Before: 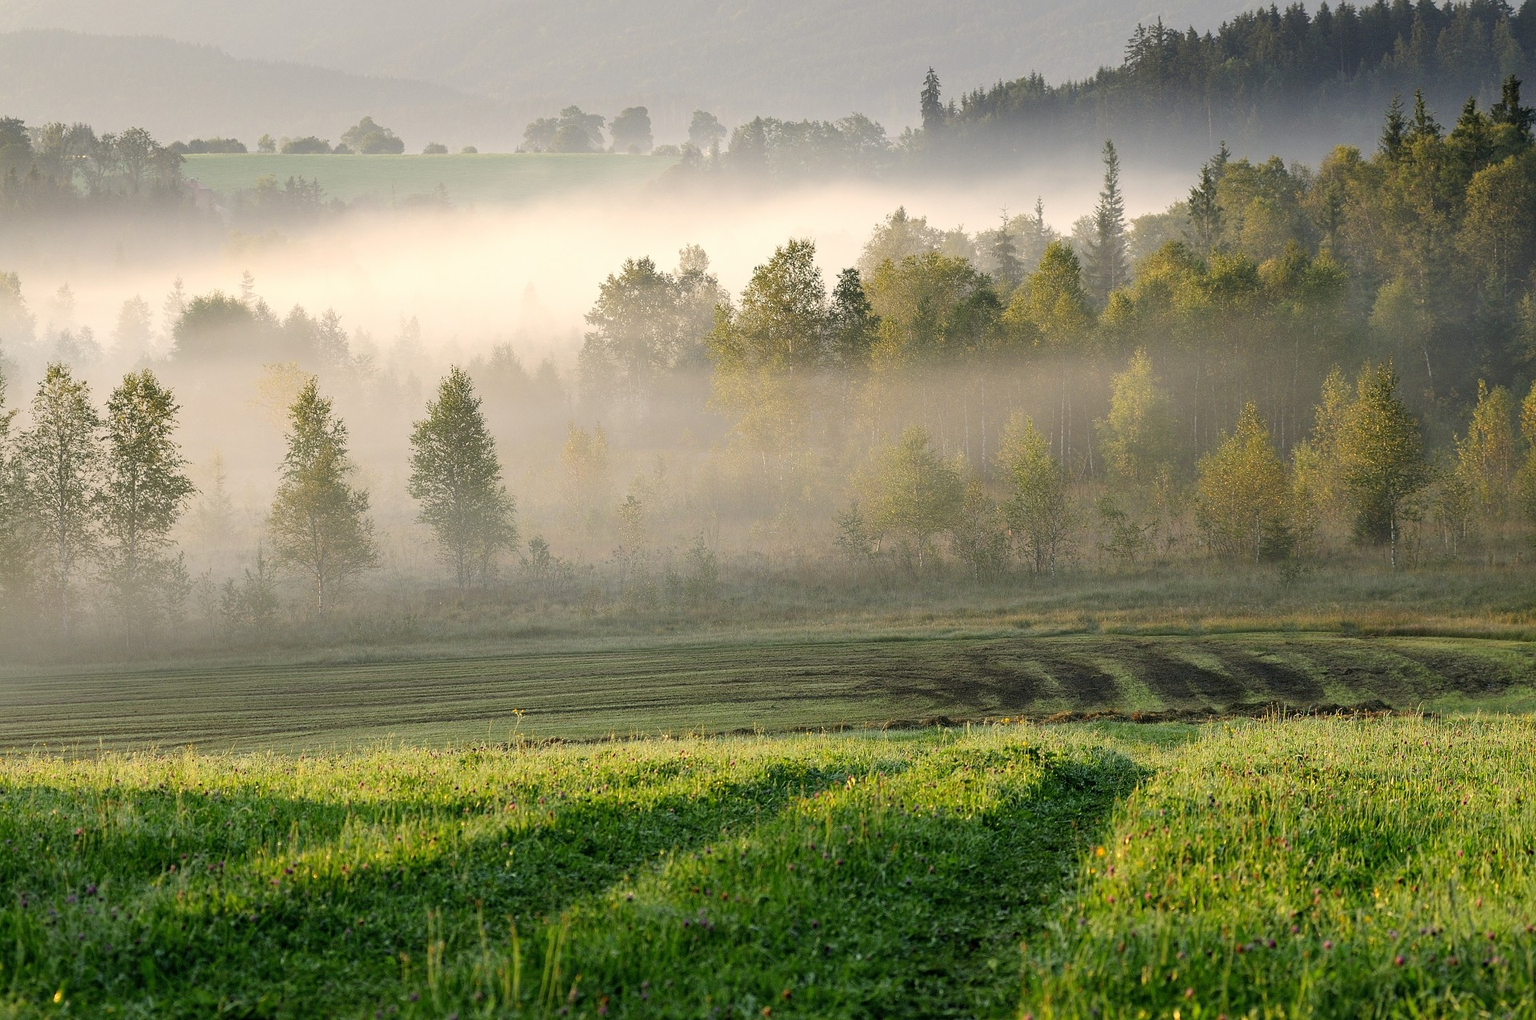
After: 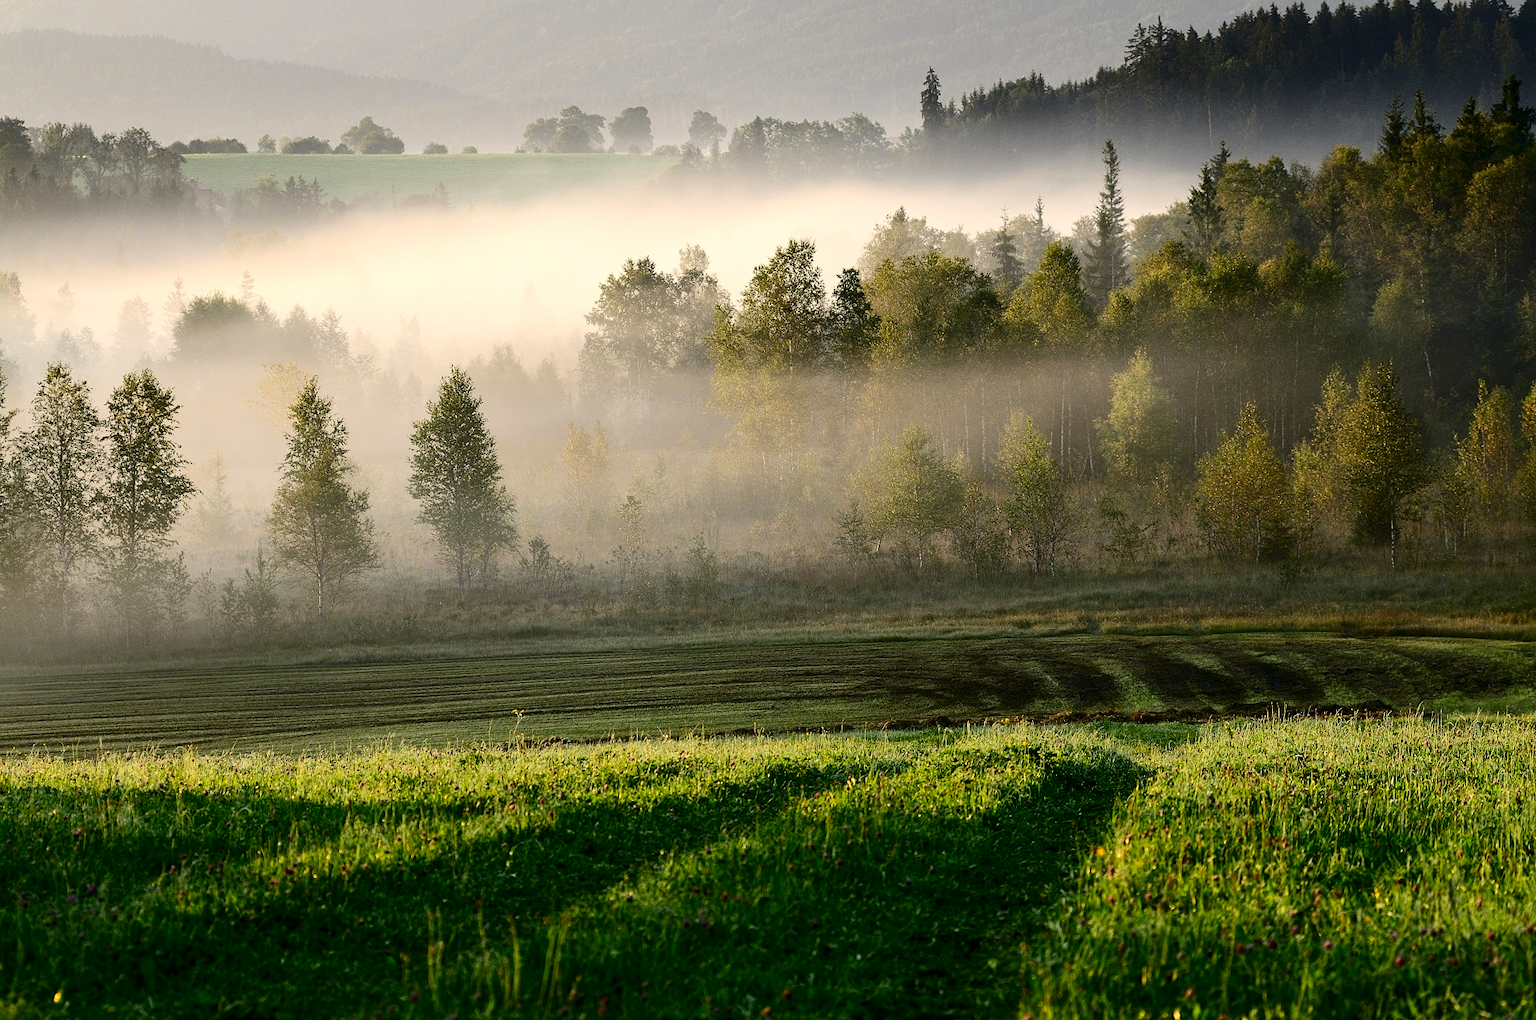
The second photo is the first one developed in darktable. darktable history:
contrast brightness saturation: contrast 0.244, brightness -0.238, saturation 0.139
